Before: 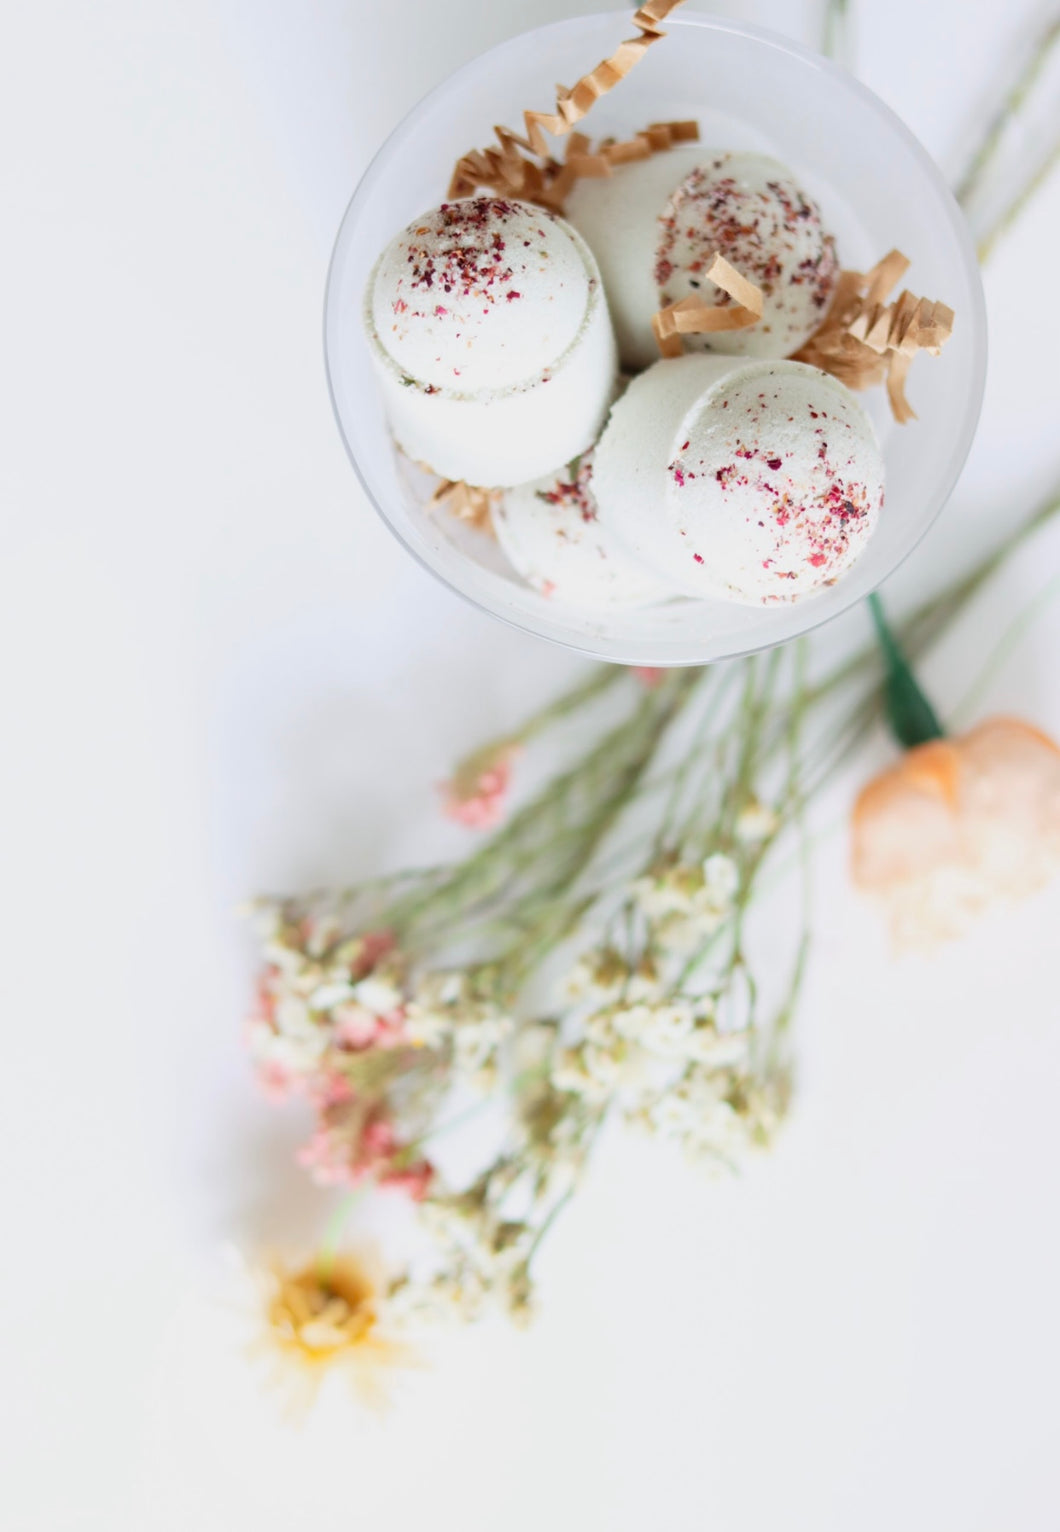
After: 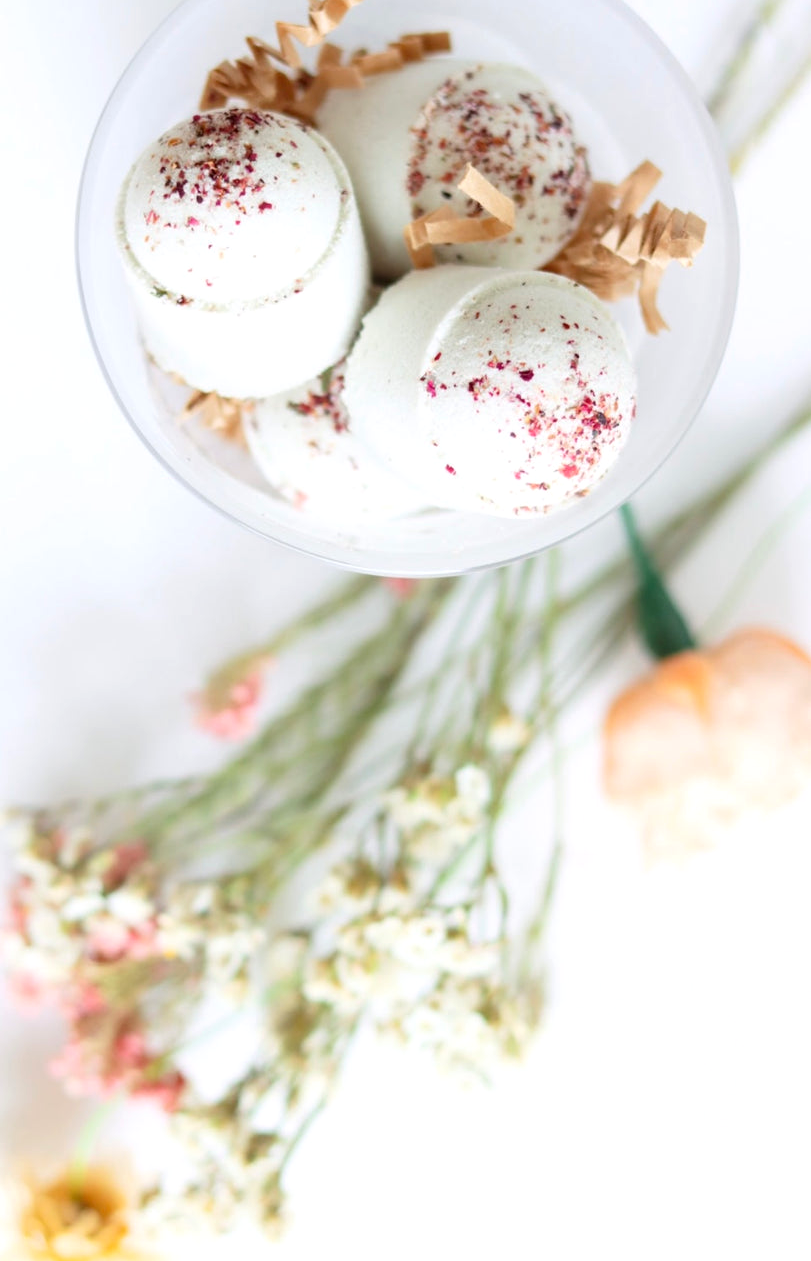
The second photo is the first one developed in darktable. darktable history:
crop: left 23.454%, top 5.864%, bottom 11.784%
exposure: black level correction 0.001, exposure 0.298 EV, compensate exposure bias true, compensate highlight preservation false
